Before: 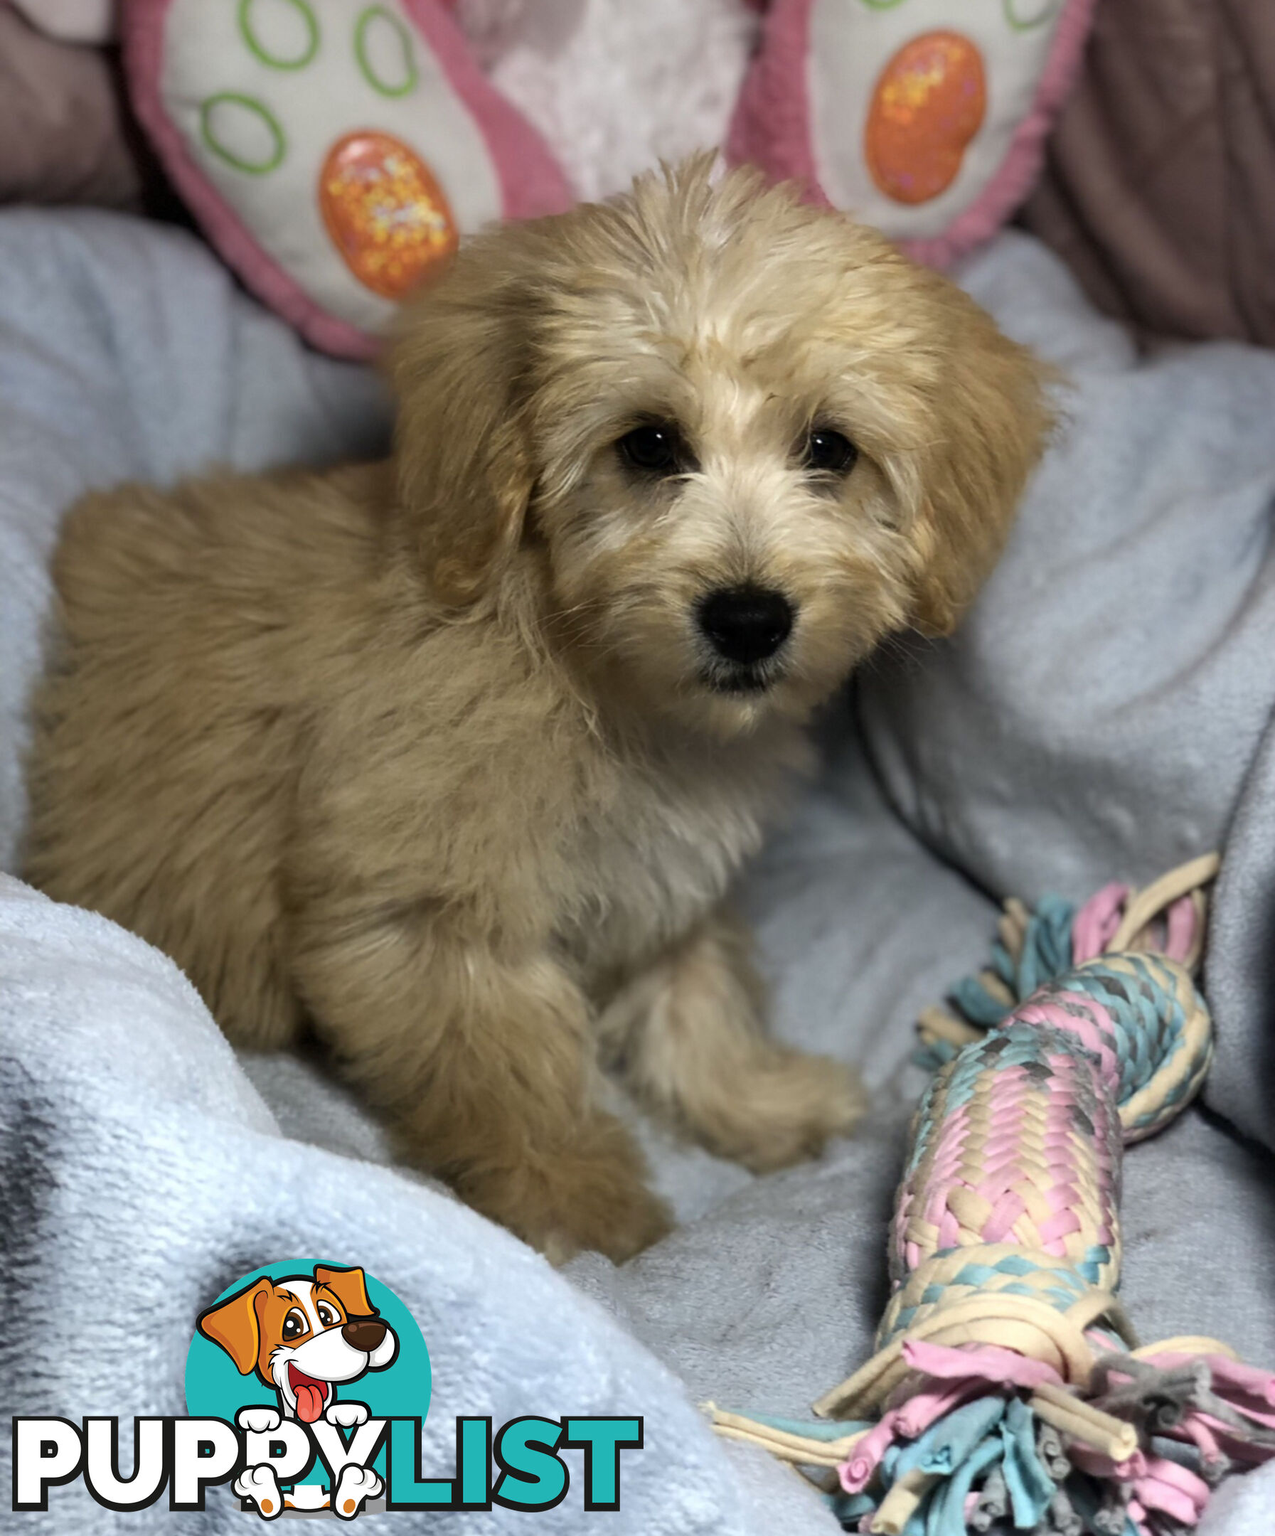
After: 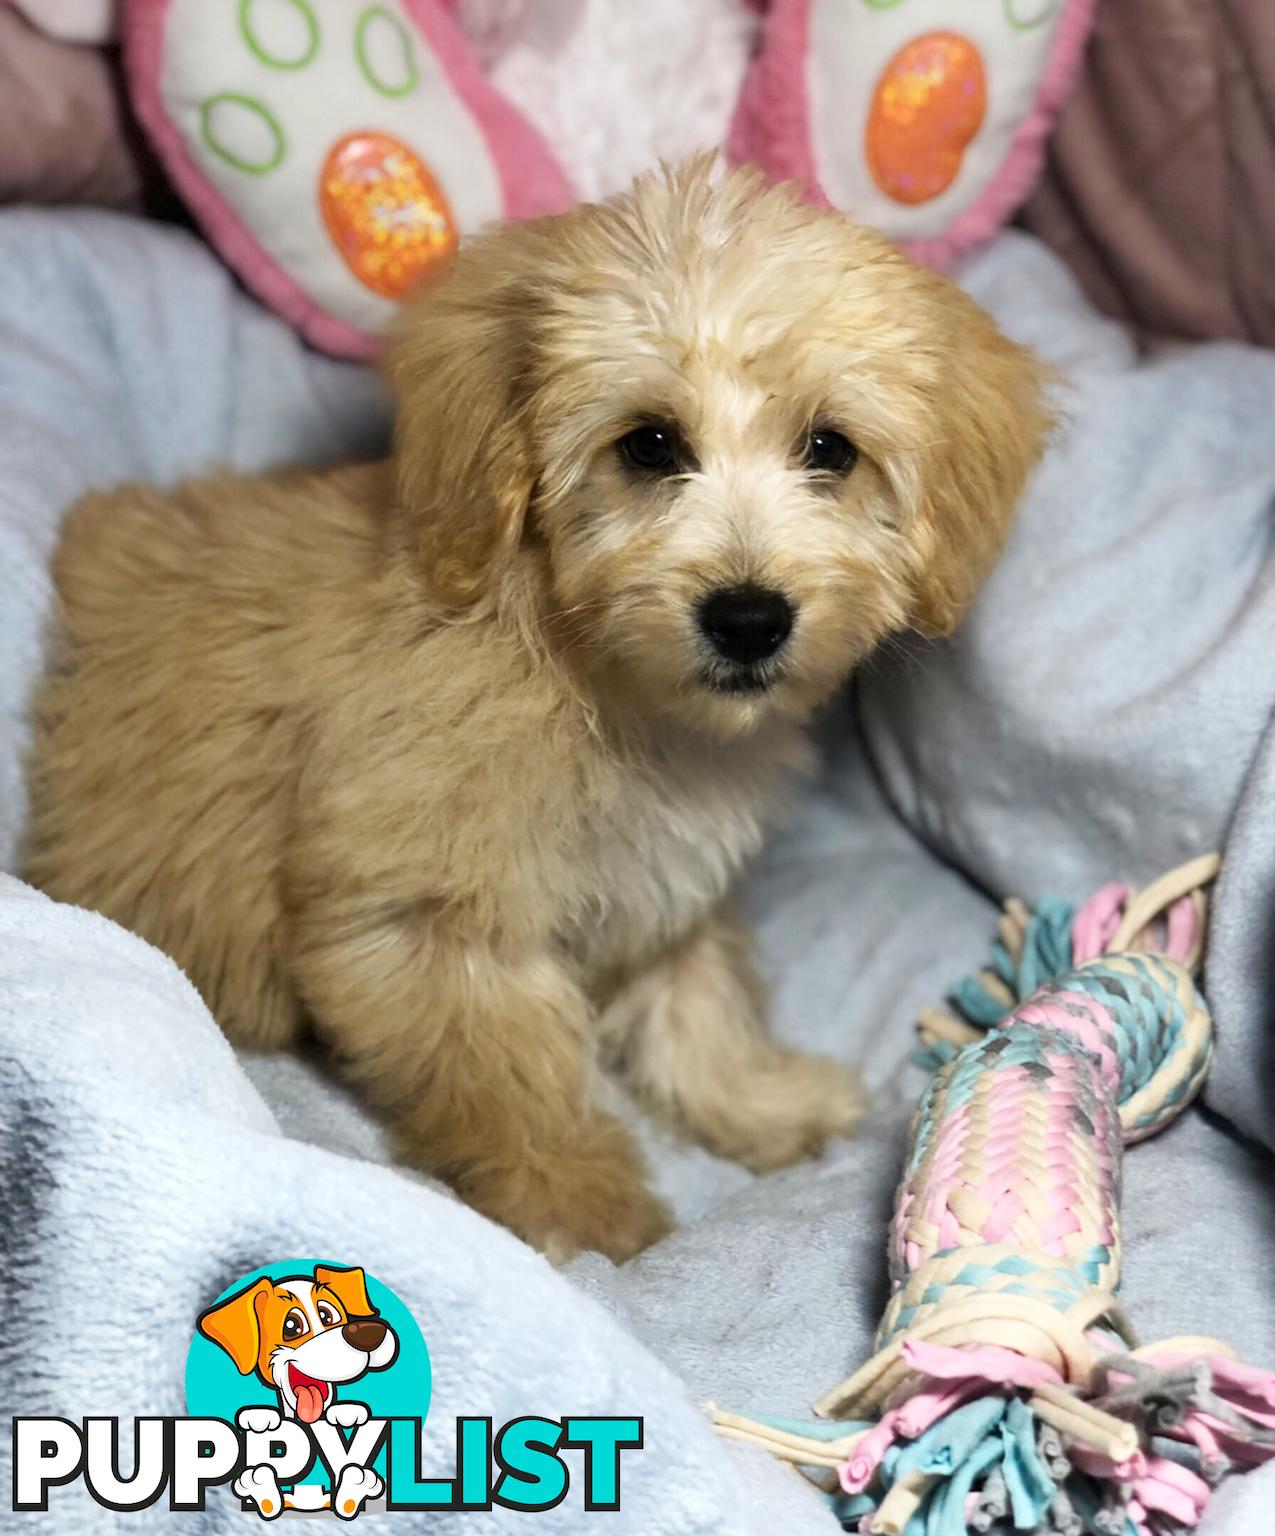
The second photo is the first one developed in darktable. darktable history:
tone equalizer: on, module defaults
base curve: curves: ch0 [(0, 0) (0.204, 0.334) (0.55, 0.733) (1, 1)], preserve colors none
